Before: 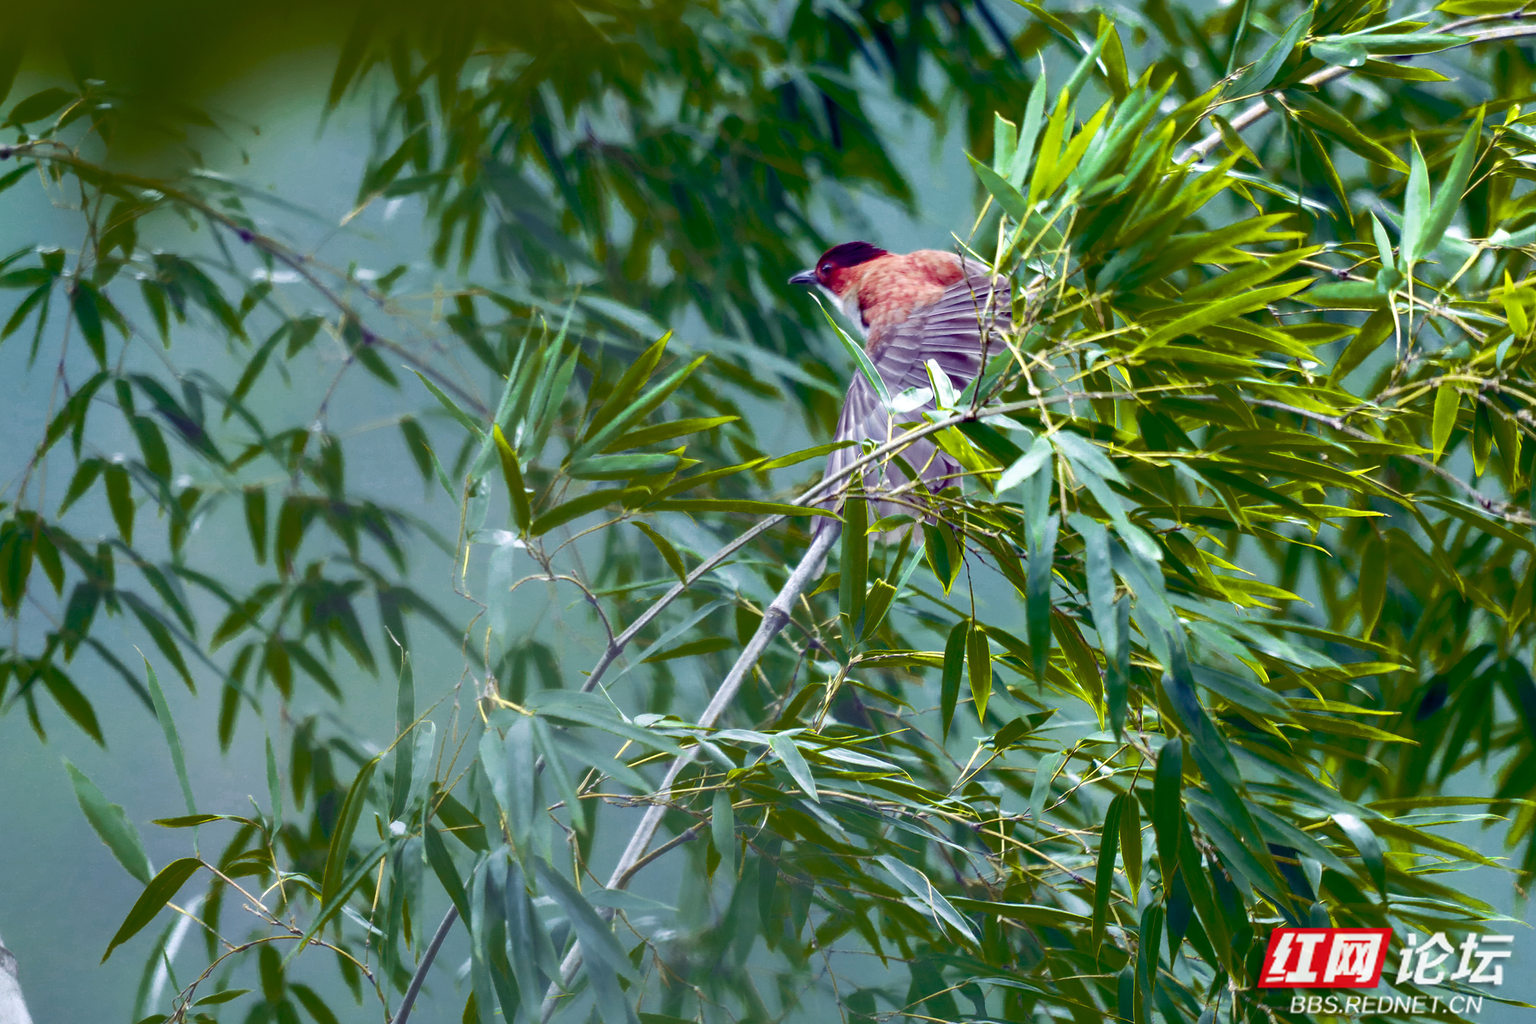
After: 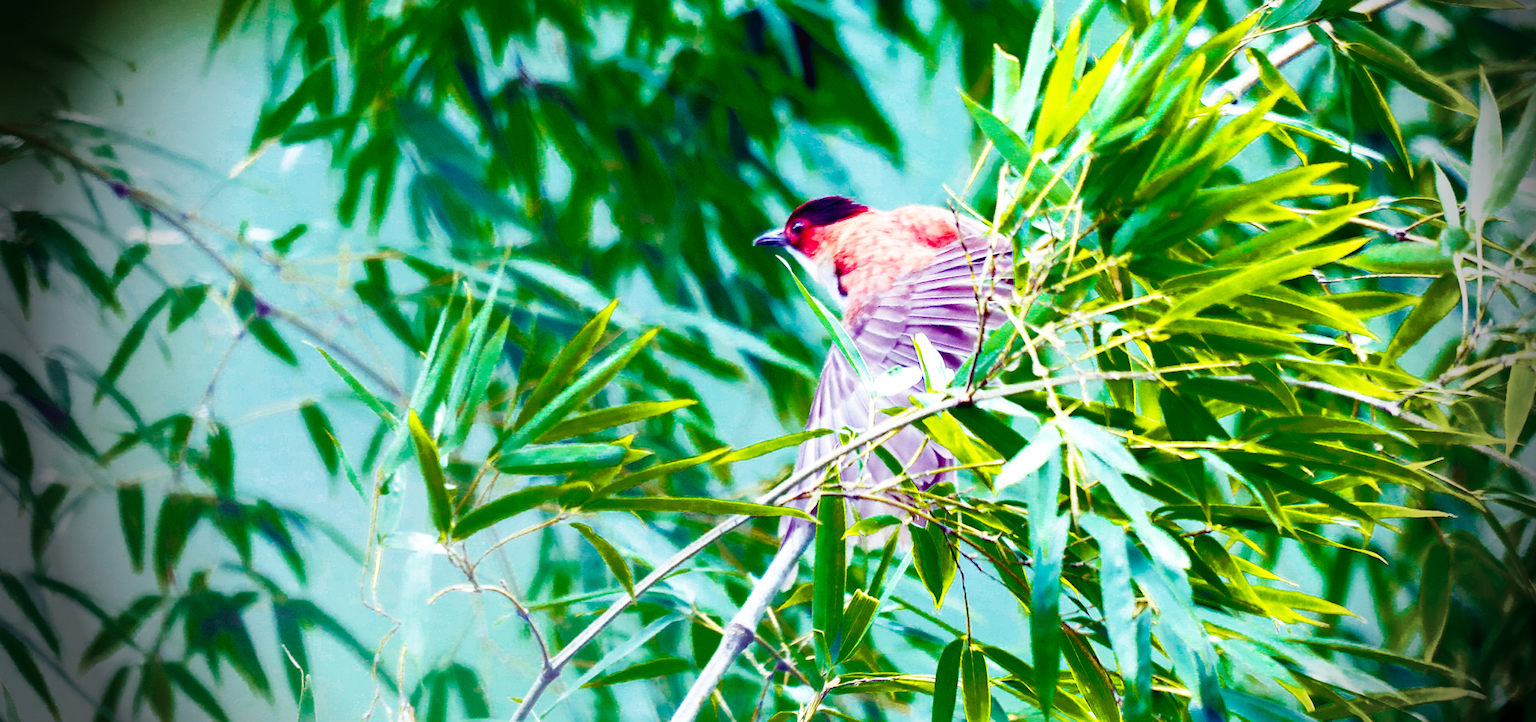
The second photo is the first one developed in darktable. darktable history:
crop and rotate: left 9.345%, top 7.22%, right 4.982%, bottom 32.331%
vignetting: fall-off start 76.42%, fall-off radius 27.36%, brightness -0.872, center (0.037, -0.09), width/height ratio 0.971
base curve: curves: ch0 [(0, 0.003) (0.001, 0.002) (0.006, 0.004) (0.02, 0.022) (0.048, 0.086) (0.094, 0.234) (0.162, 0.431) (0.258, 0.629) (0.385, 0.8) (0.548, 0.918) (0.751, 0.988) (1, 1)], preserve colors none
